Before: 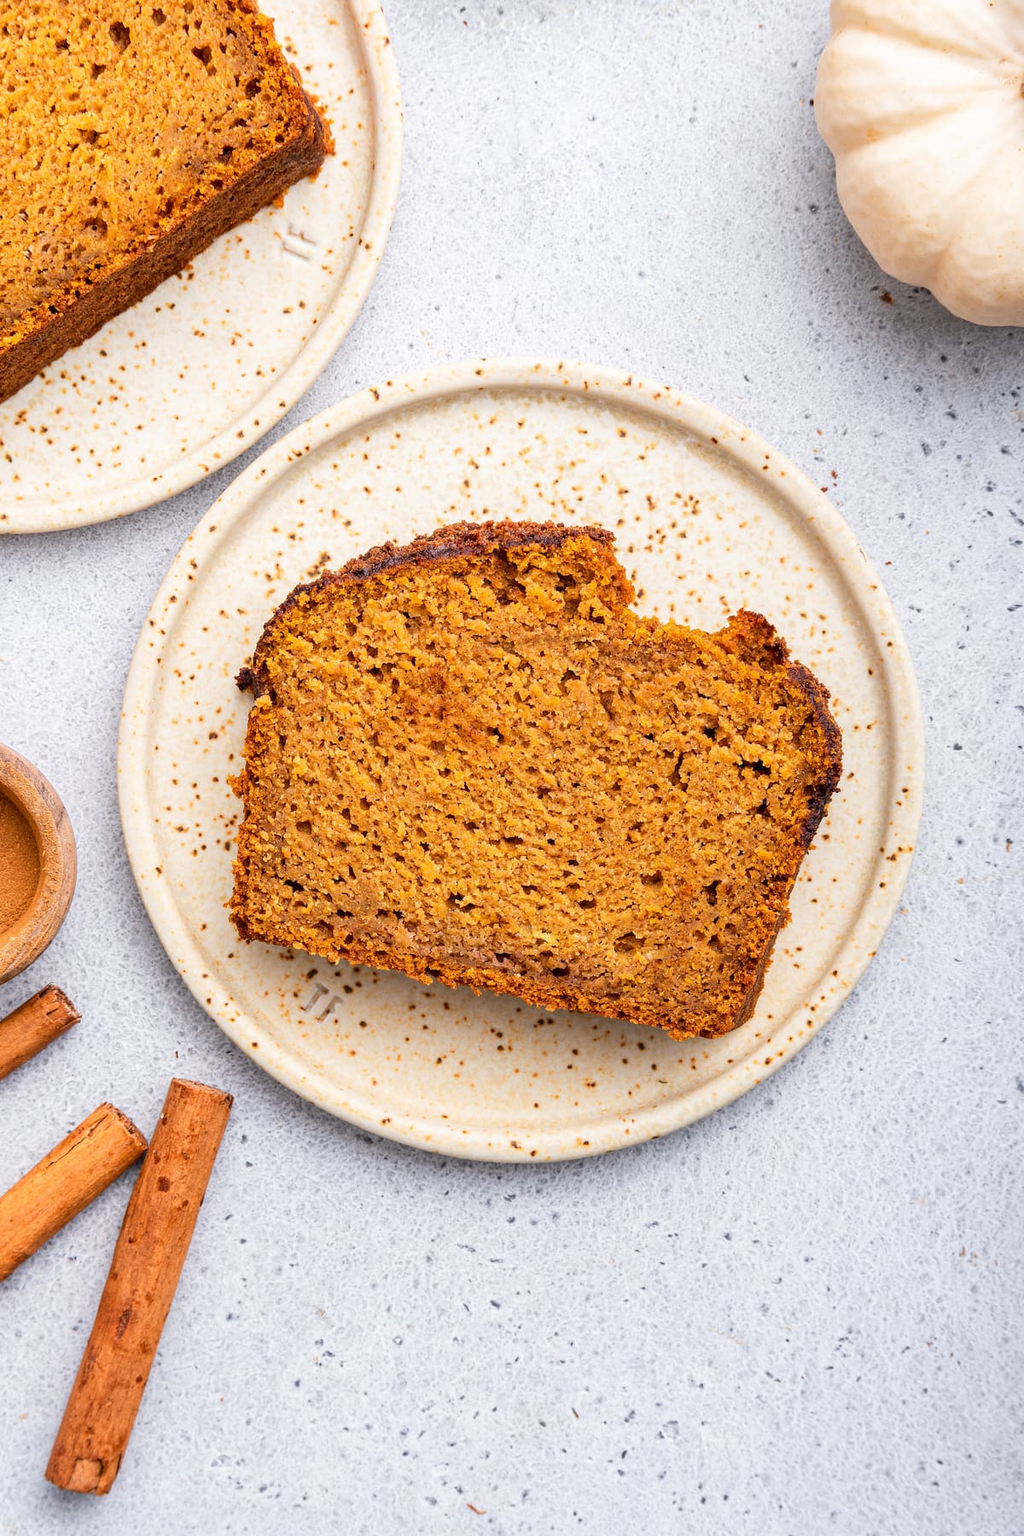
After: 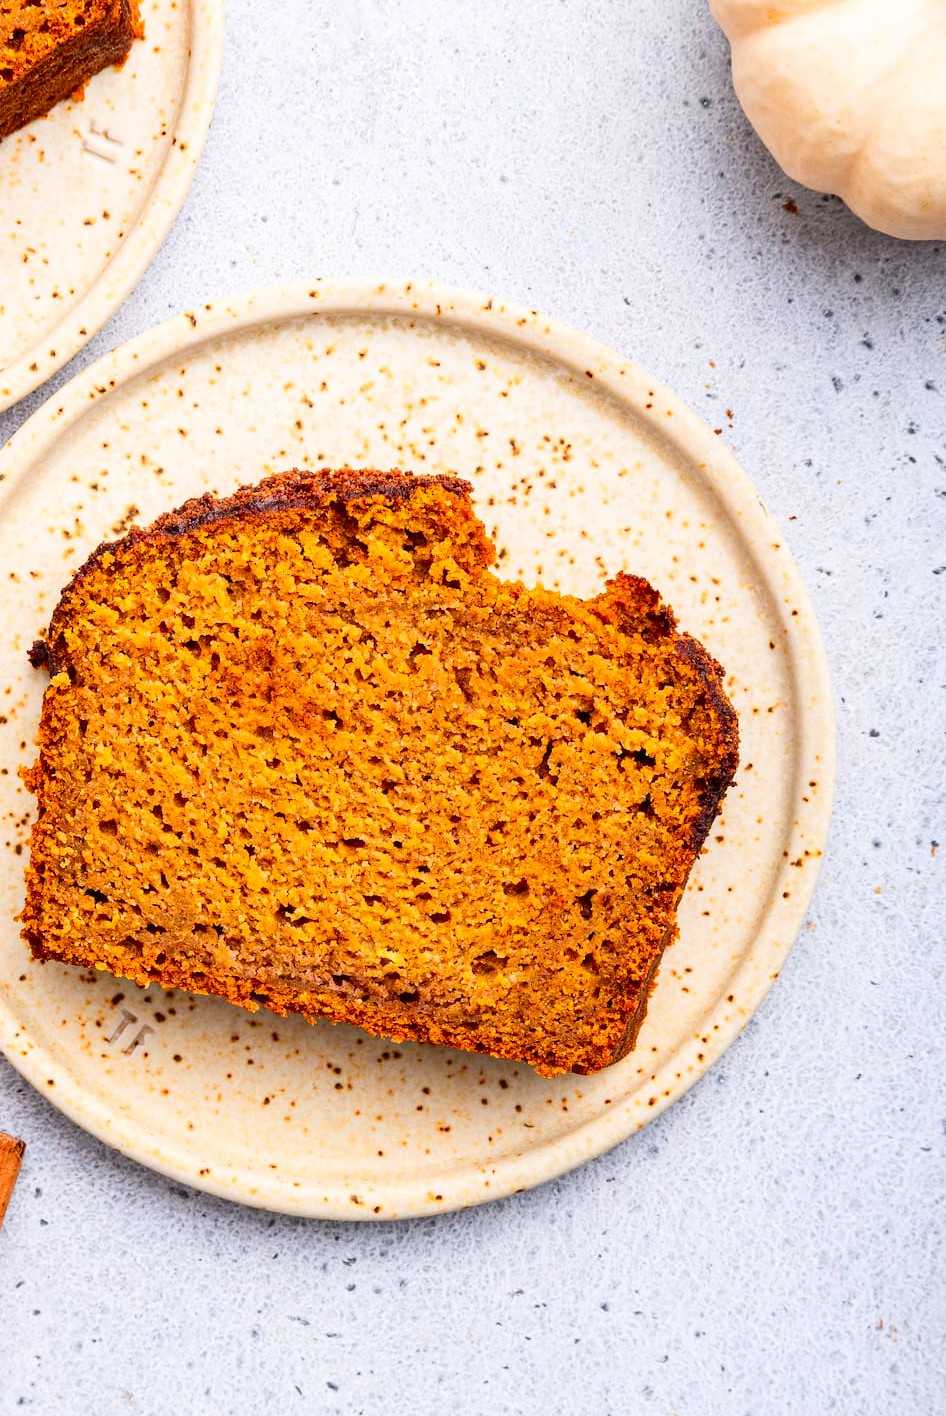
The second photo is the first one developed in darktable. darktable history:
crop and rotate: left 20.74%, top 7.912%, right 0.375%, bottom 13.378%
contrast brightness saturation: contrast 0.16, saturation 0.32
